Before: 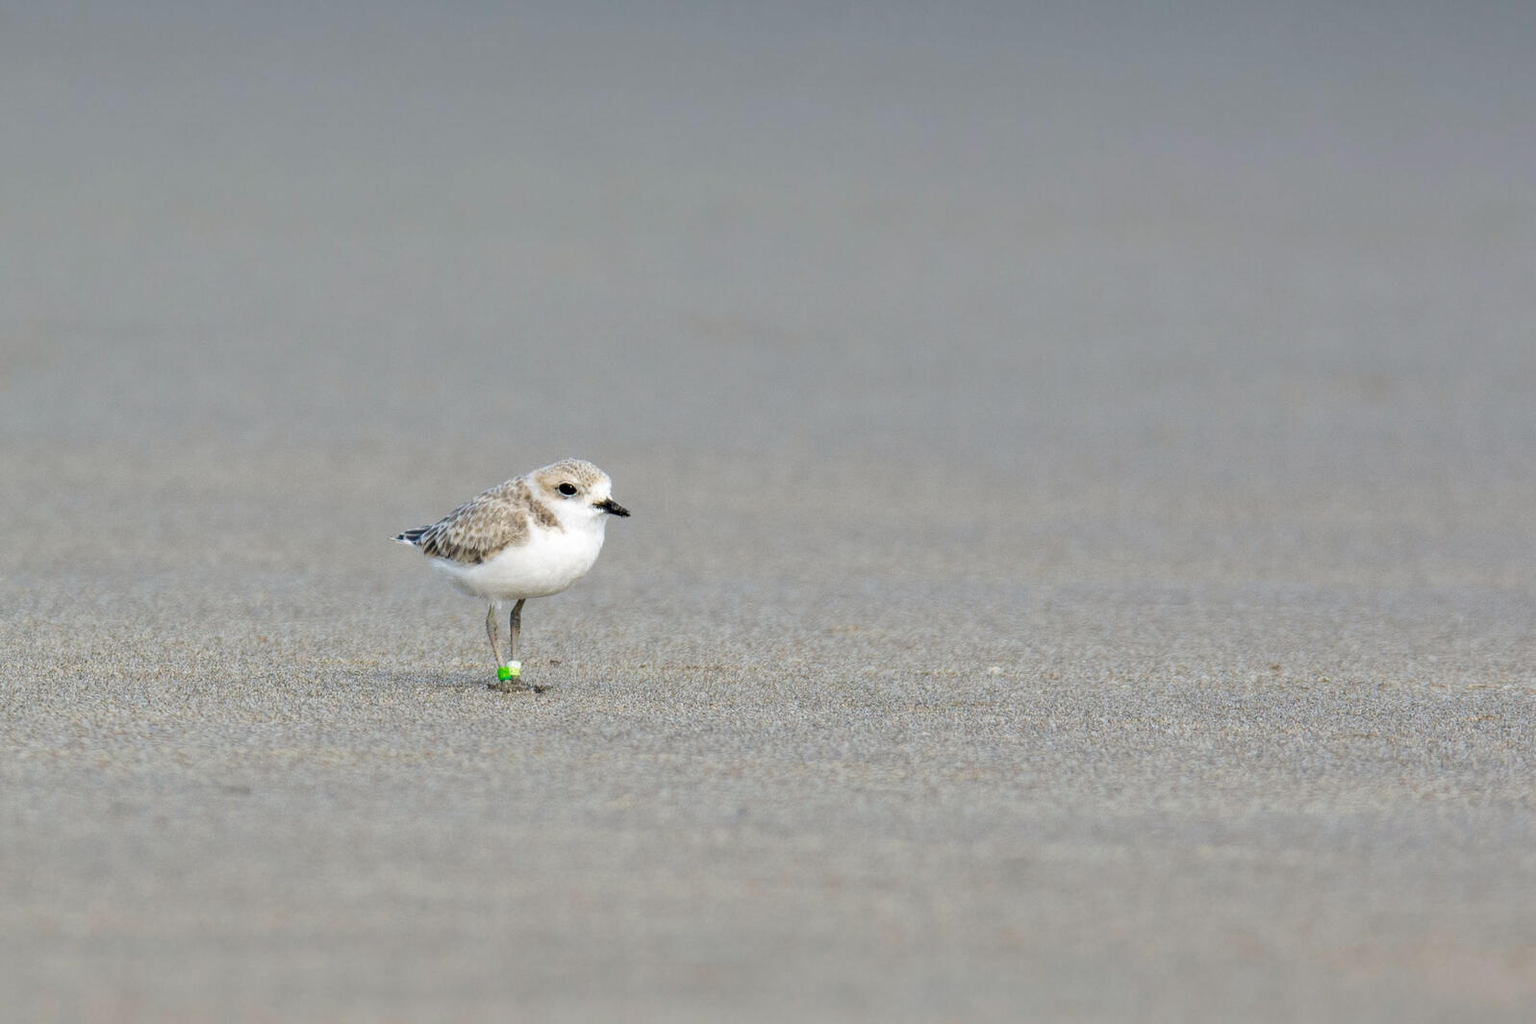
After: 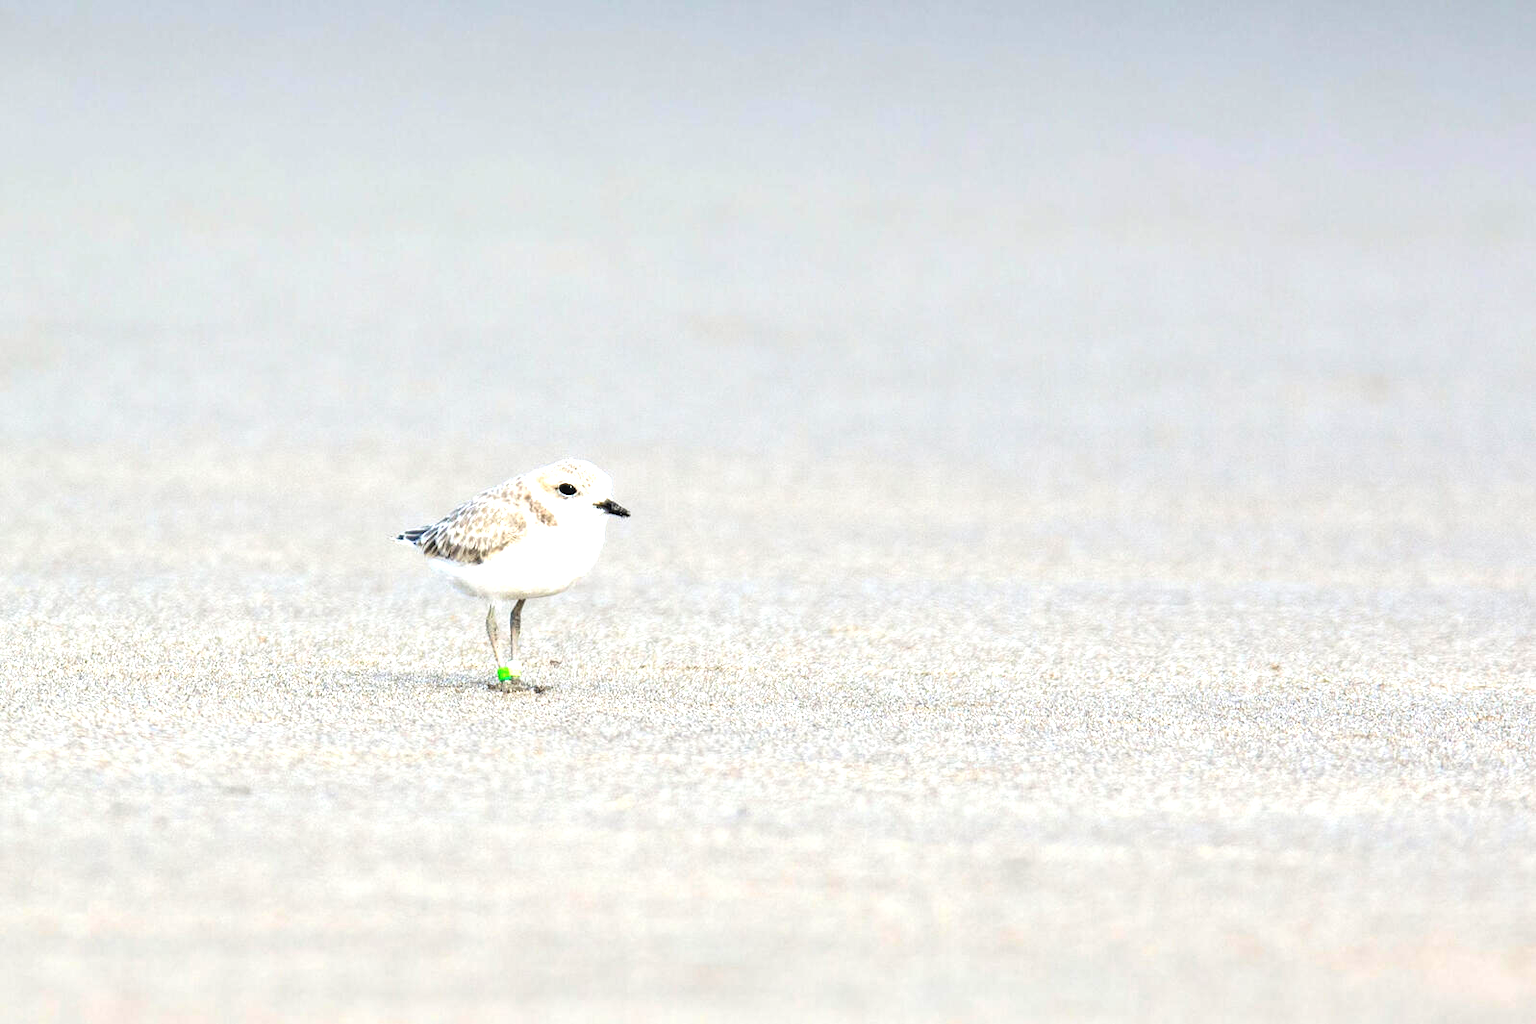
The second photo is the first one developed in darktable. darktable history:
exposure: black level correction -0.002, exposure 1.343 EV, compensate exposure bias true, compensate highlight preservation false
